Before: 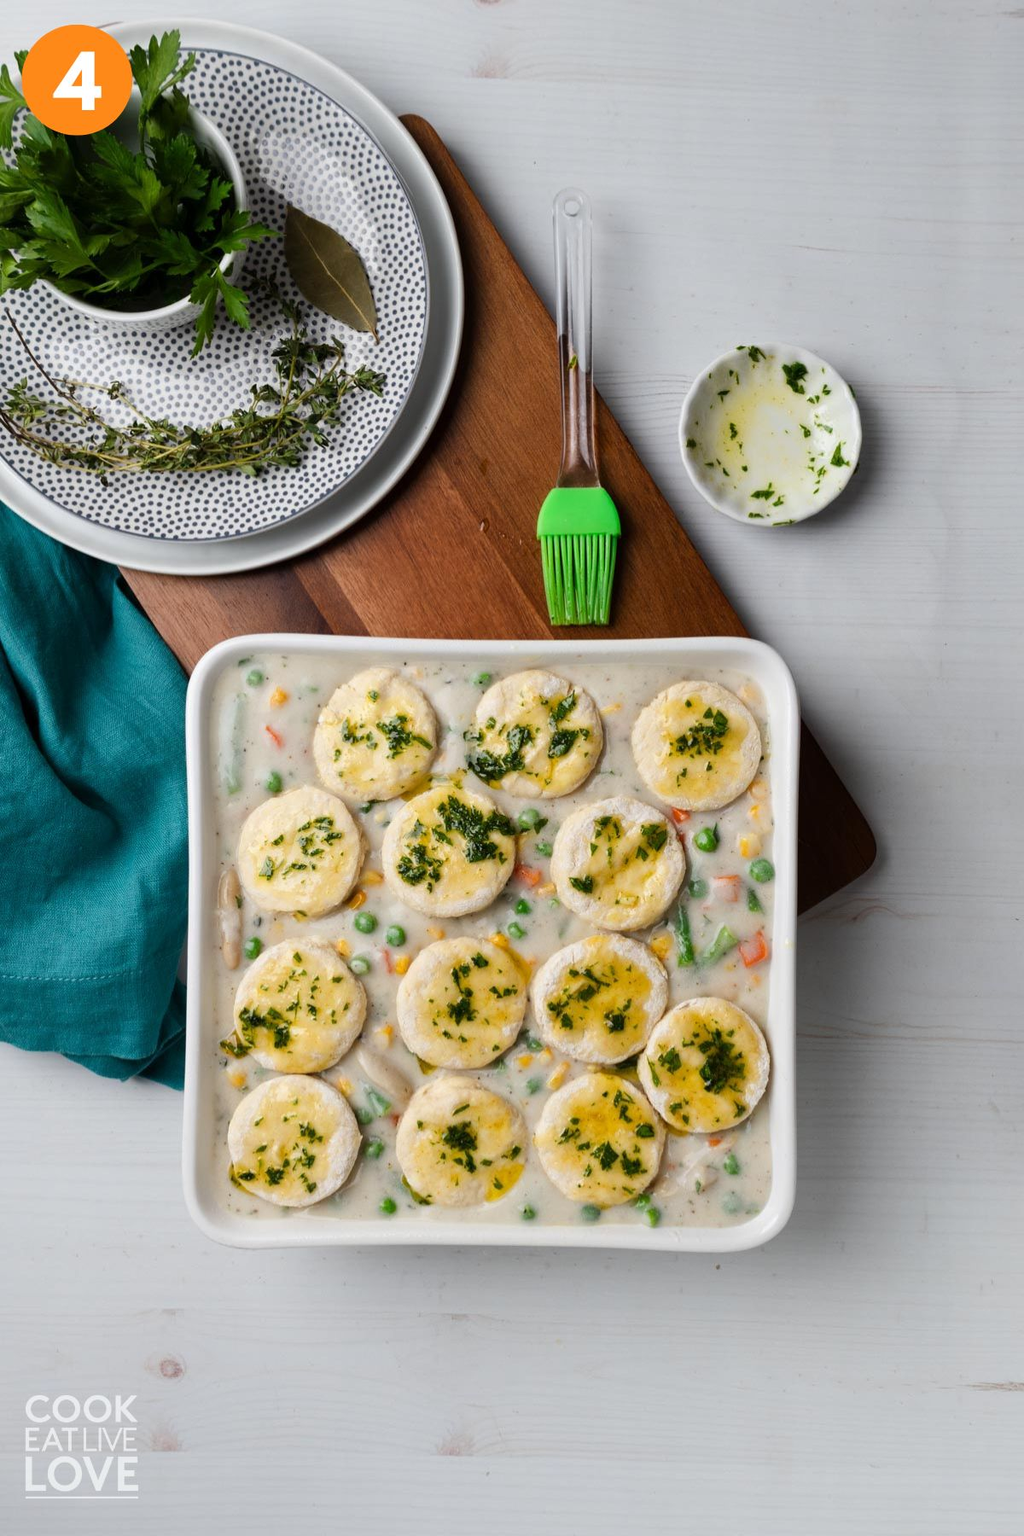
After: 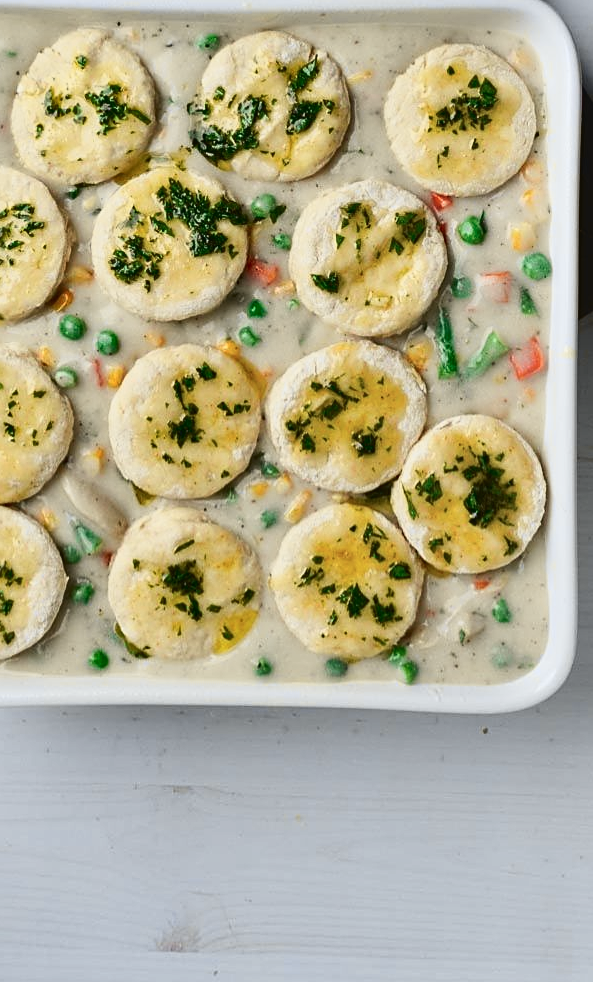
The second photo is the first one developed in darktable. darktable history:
crop: left 29.703%, top 41.924%, right 20.814%, bottom 3.476%
shadows and highlights: low approximation 0.01, soften with gaussian
sharpen: on, module defaults
tone curve: curves: ch0 [(0, 0.039) (0.104, 0.103) (0.273, 0.267) (0.448, 0.487) (0.704, 0.761) (0.886, 0.922) (0.994, 0.971)]; ch1 [(0, 0) (0.335, 0.298) (0.446, 0.413) (0.485, 0.487) (0.515, 0.503) (0.566, 0.563) (0.641, 0.655) (1, 1)]; ch2 [(0, 0) (0.314, 0.301) (0.421, 0.411) (0.502, 0.494) (0.528, 0.54) (0.557, 0.559) (0.612, 0.605) (0.722, 0.686) (1, 1)], color space Lab, independent channels, preserve colors none
